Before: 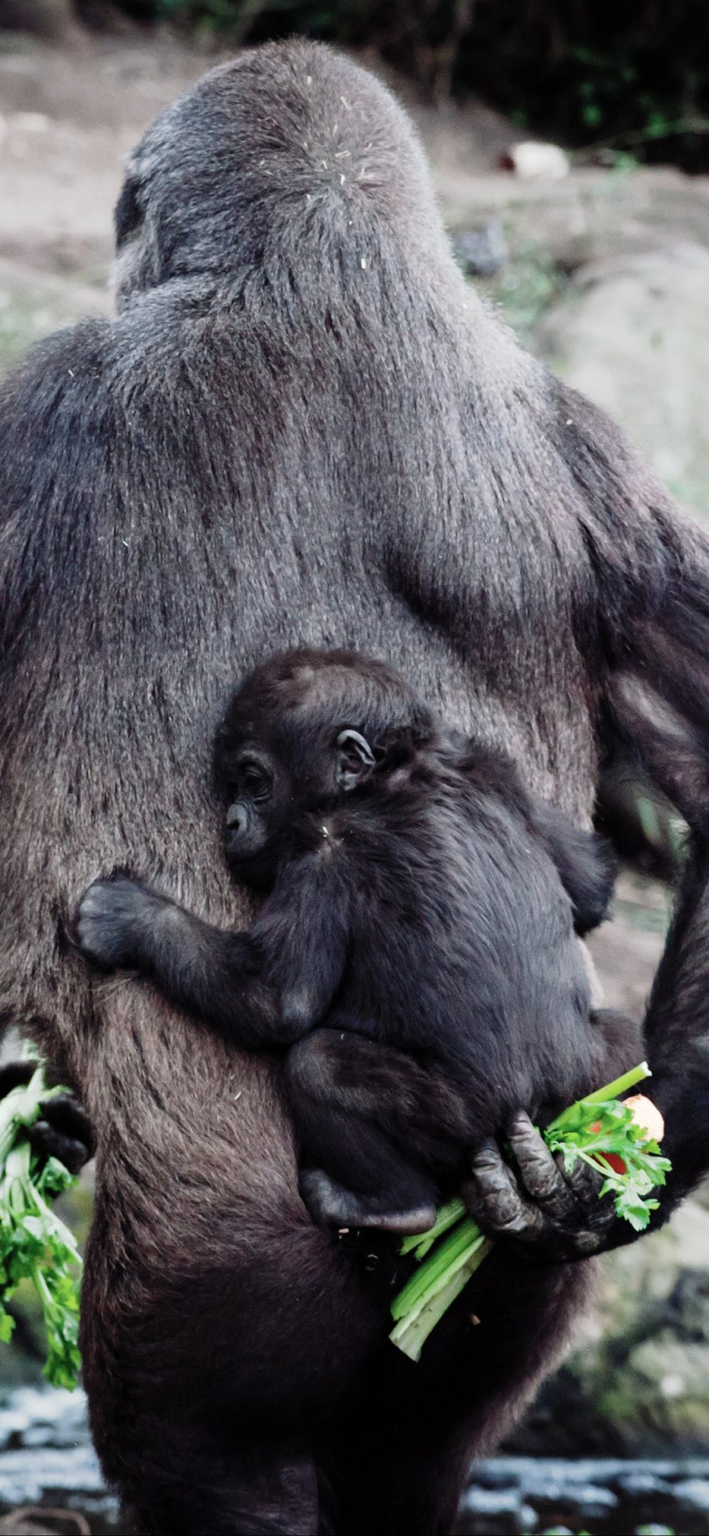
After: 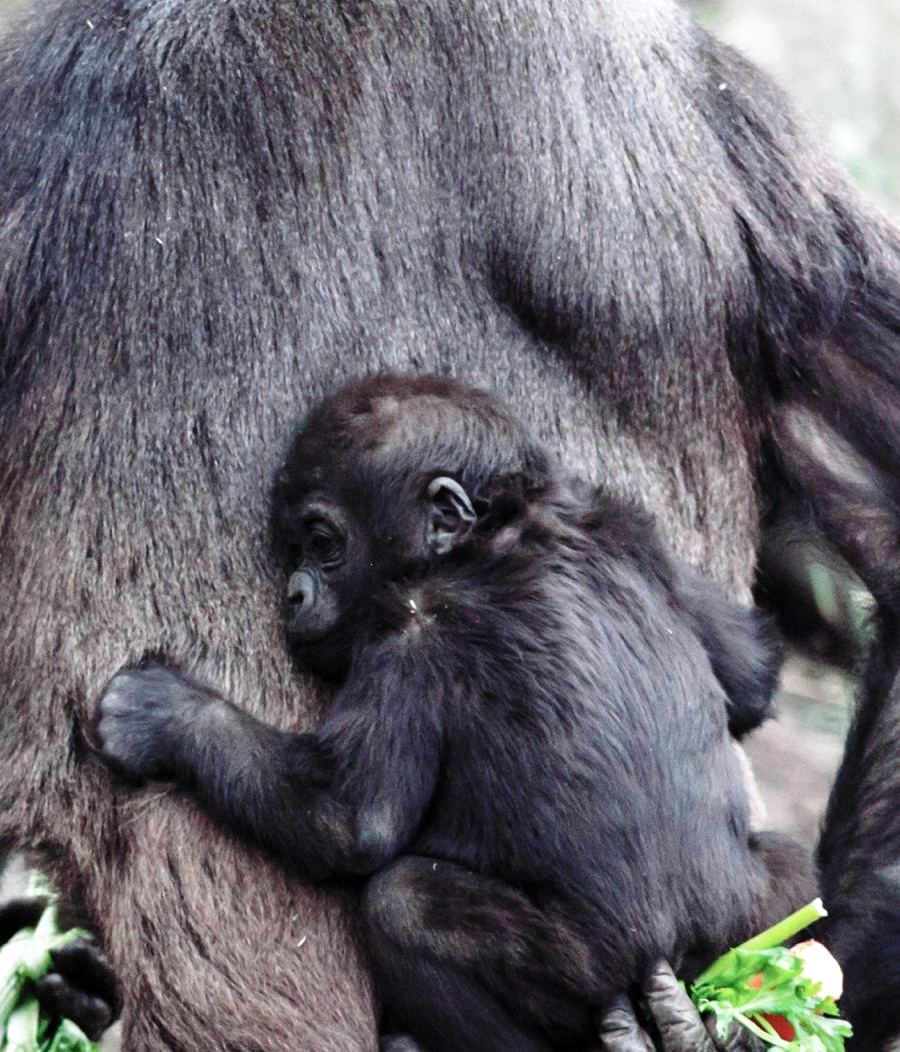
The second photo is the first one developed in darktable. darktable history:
crop and rotate: top 23.076%, bottom 22.921%
color balance rgb: perceptual saturation grading › global saturation -11.455%, perceptual brilliance grading › global brilliance 10.598%, perceptual brilliance grading › shadows 15.426%
